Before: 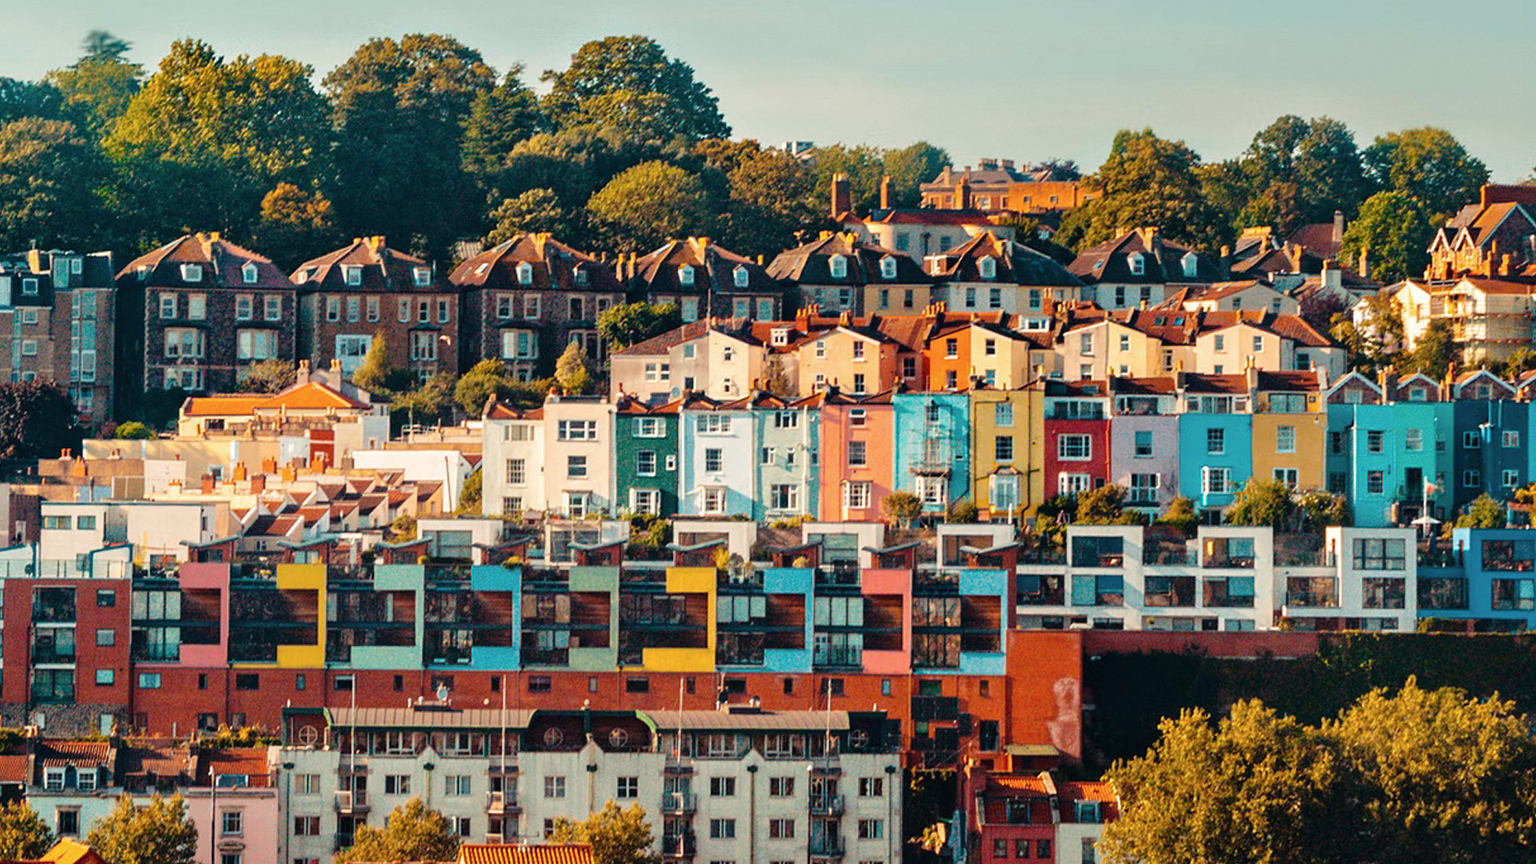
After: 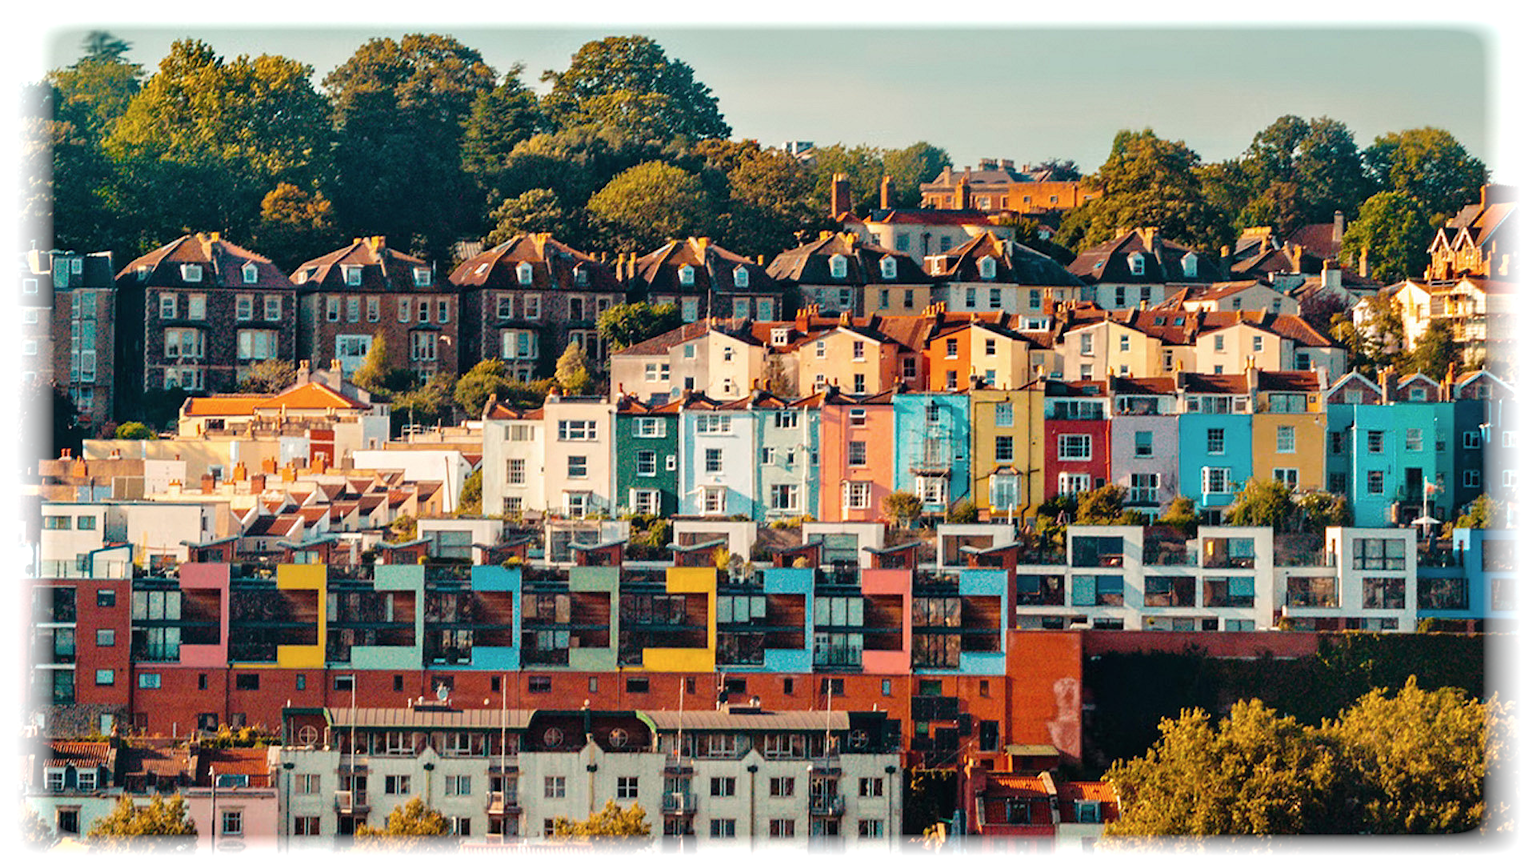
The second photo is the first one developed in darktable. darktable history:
tone equalizer: on, module defaults
vignetting: fall-off start 93%, fall-off radius 5%, brightness 1, saturation -0.49, automatic ratio true, width/height ratio 1.332, shape 0.04, unbound false
